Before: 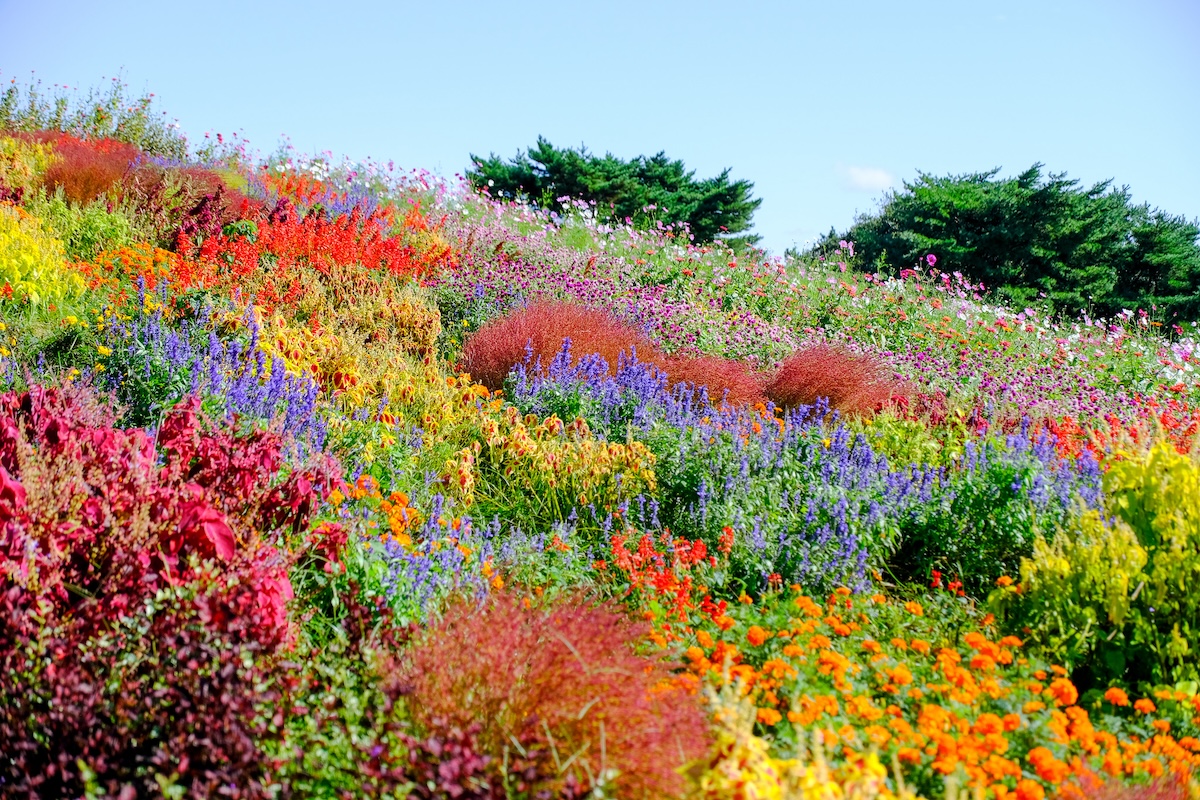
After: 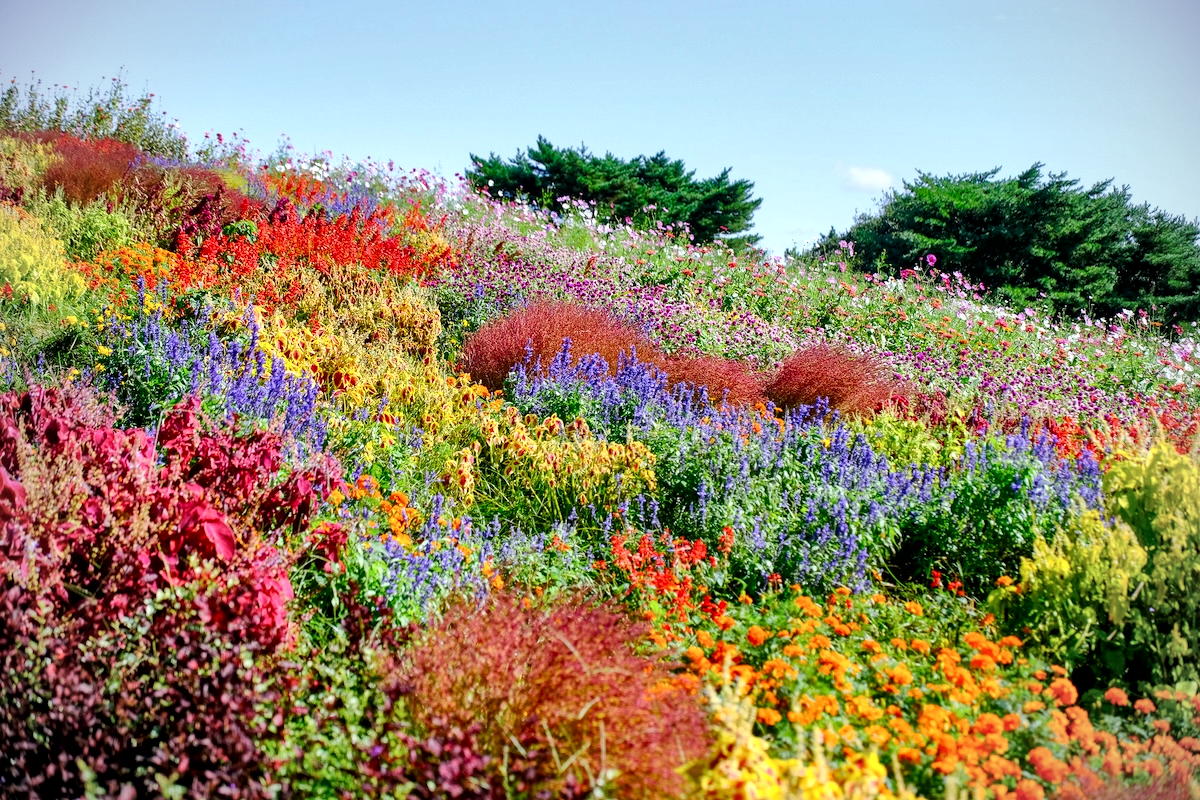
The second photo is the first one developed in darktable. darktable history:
vignetting: brightness -0.263, unbound false
shadows and highlights: shadows 36.44, highlights -27.06, soften with gaussian
local contrast: mode bilateral grid, contrast 20, coarseness 50, detail 178%, midtone range 0.2
